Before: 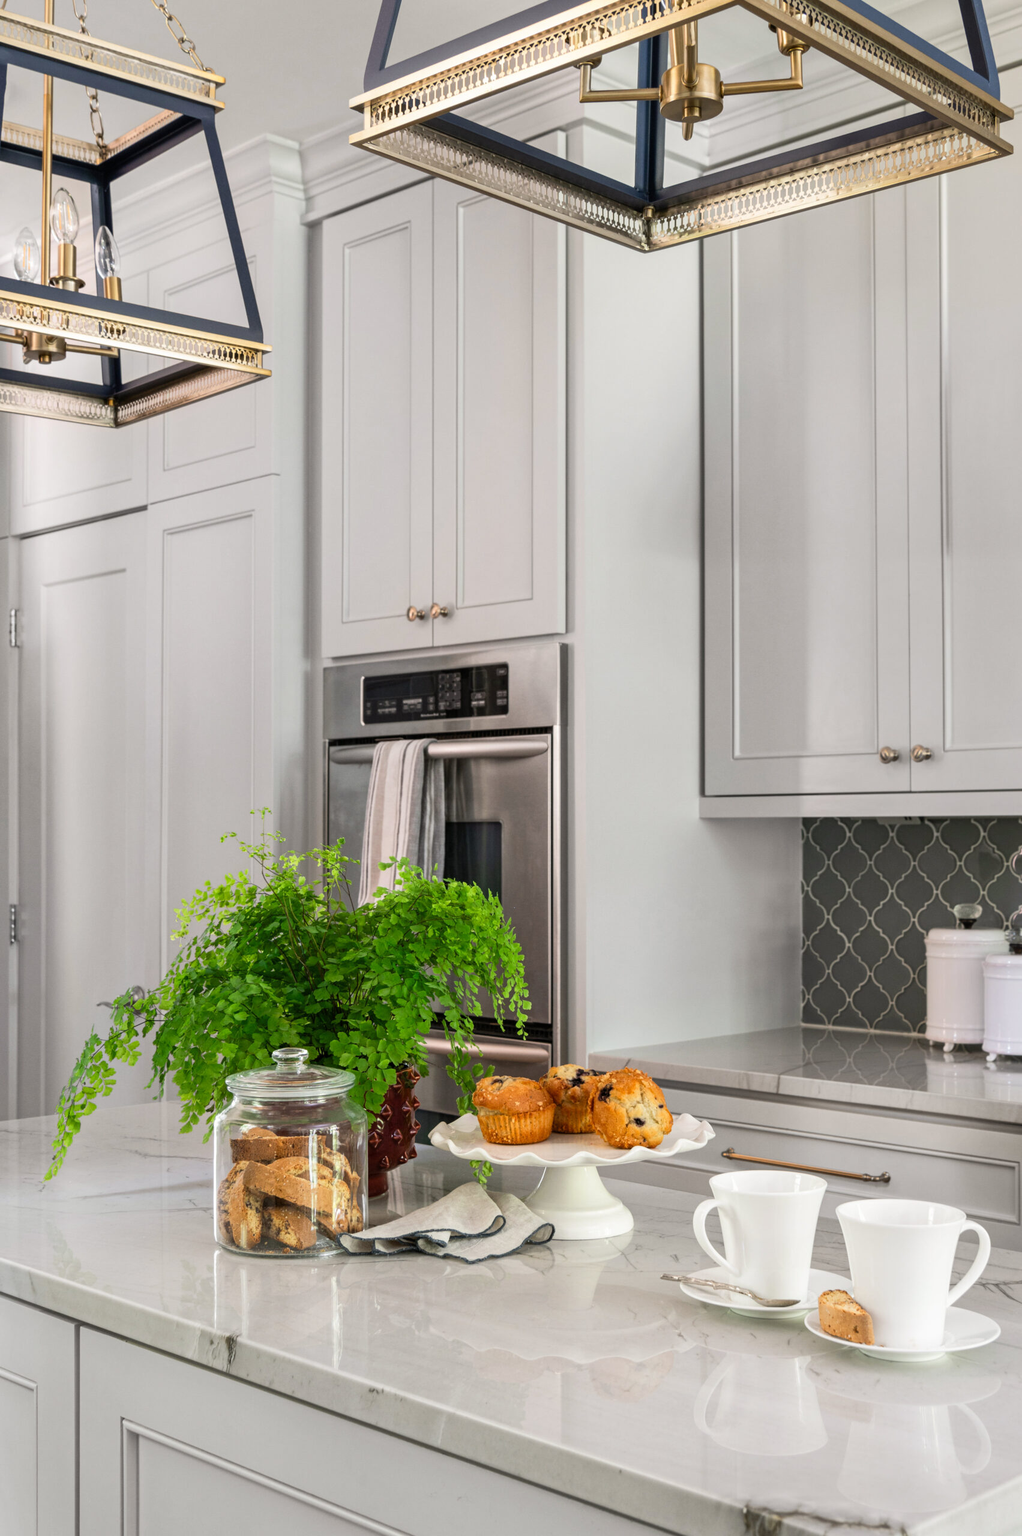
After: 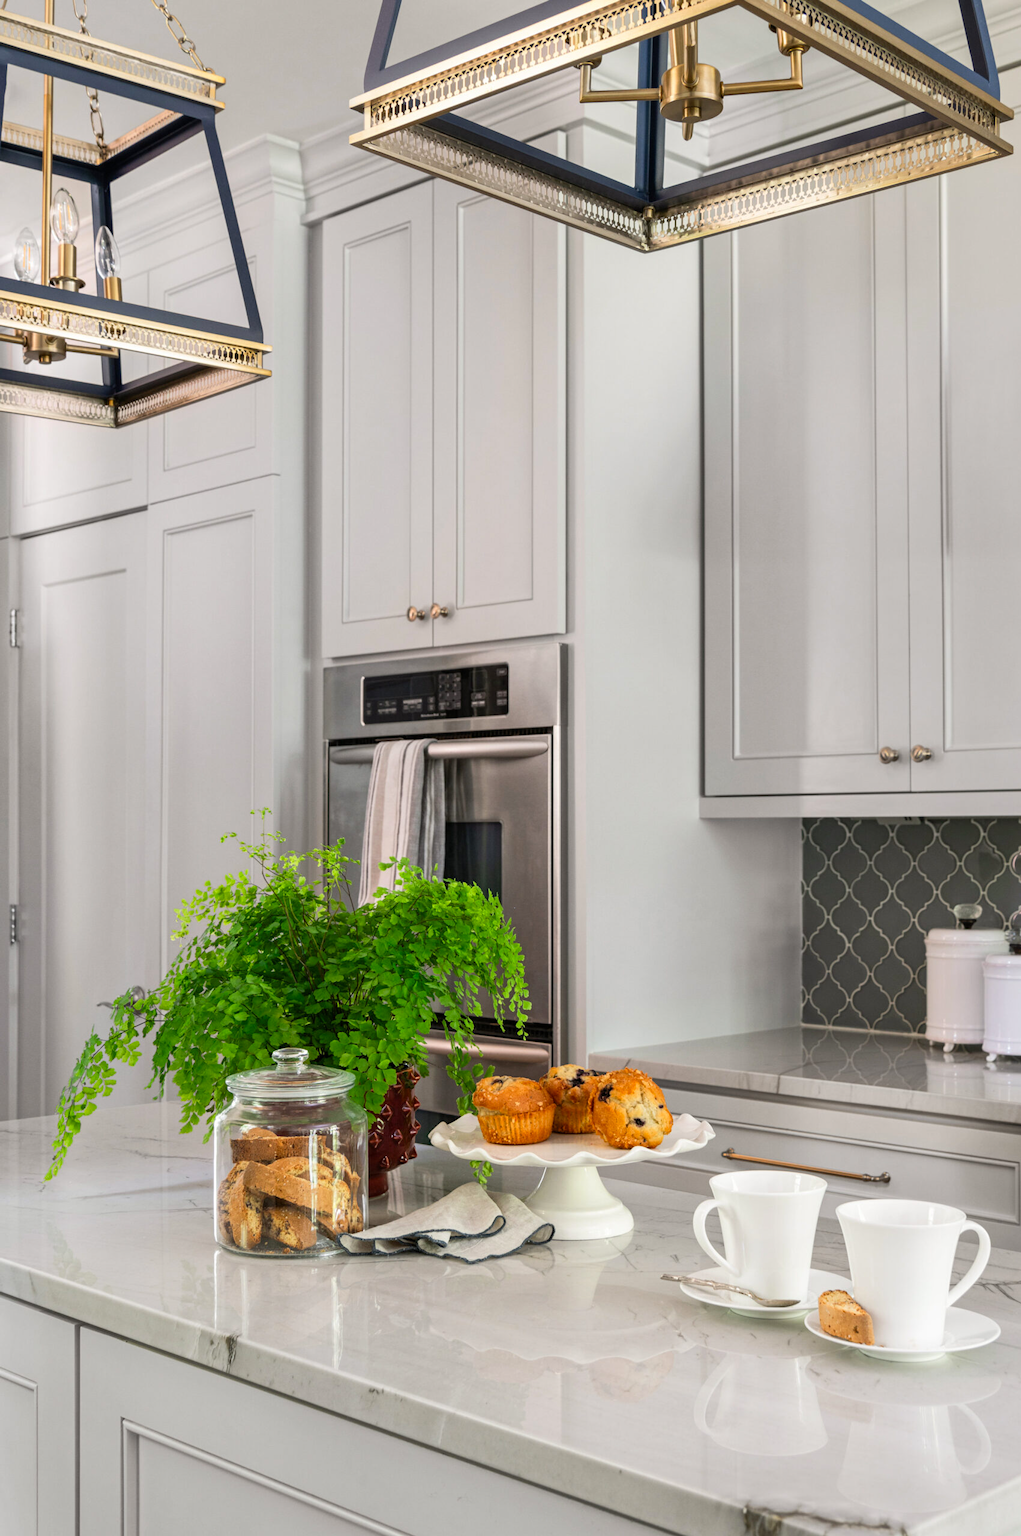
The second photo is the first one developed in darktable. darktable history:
color correction: saturation 1.1
